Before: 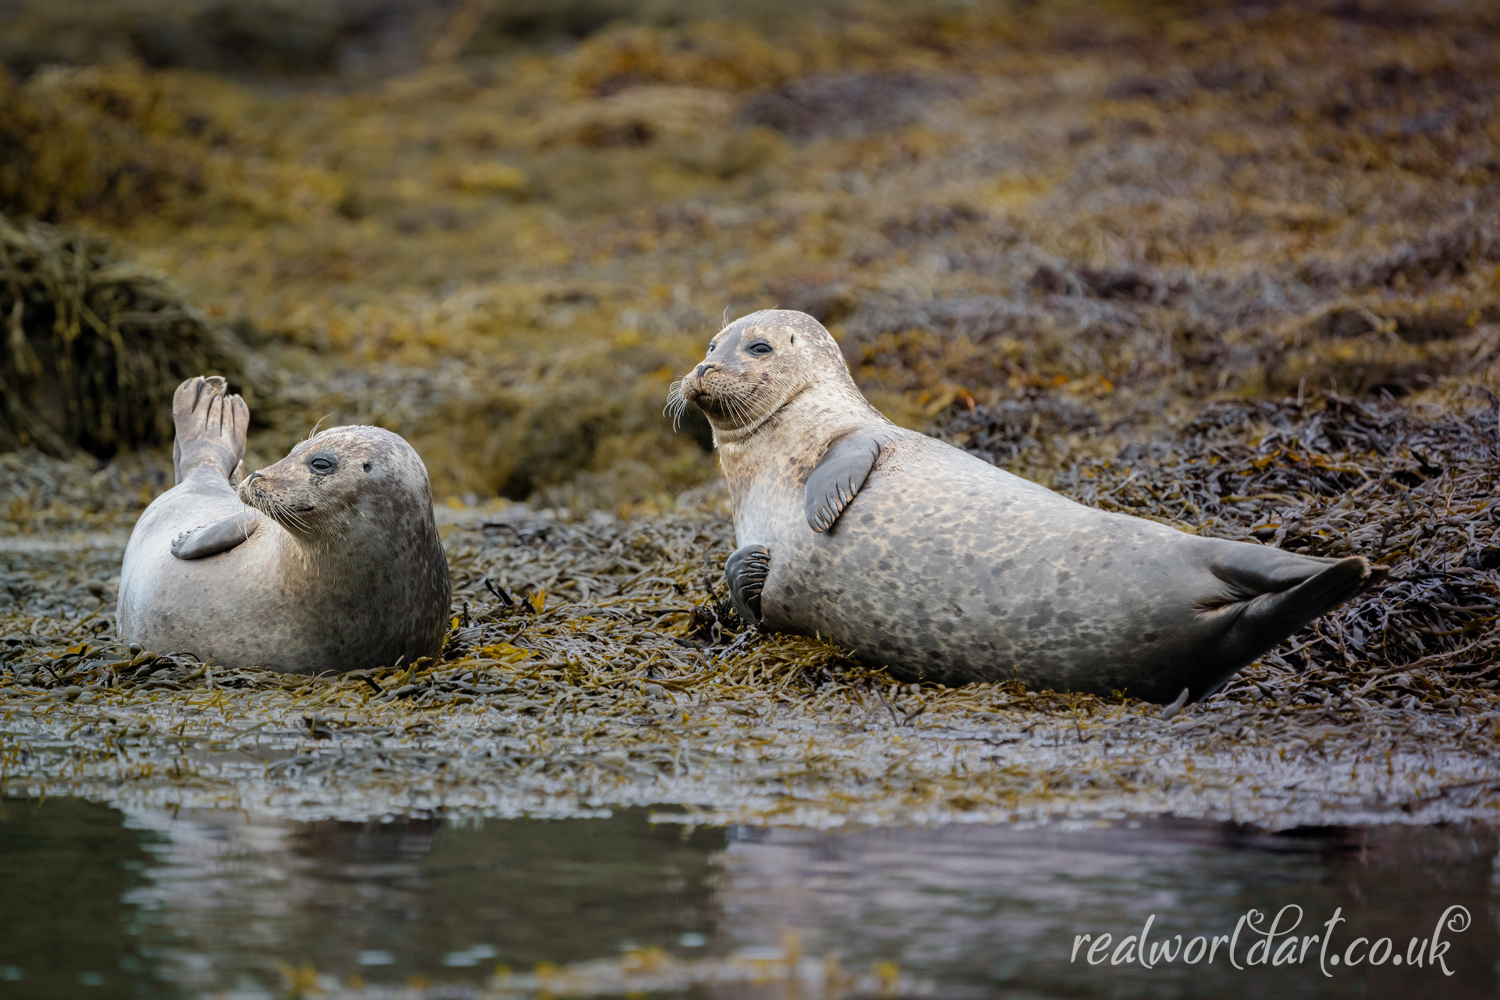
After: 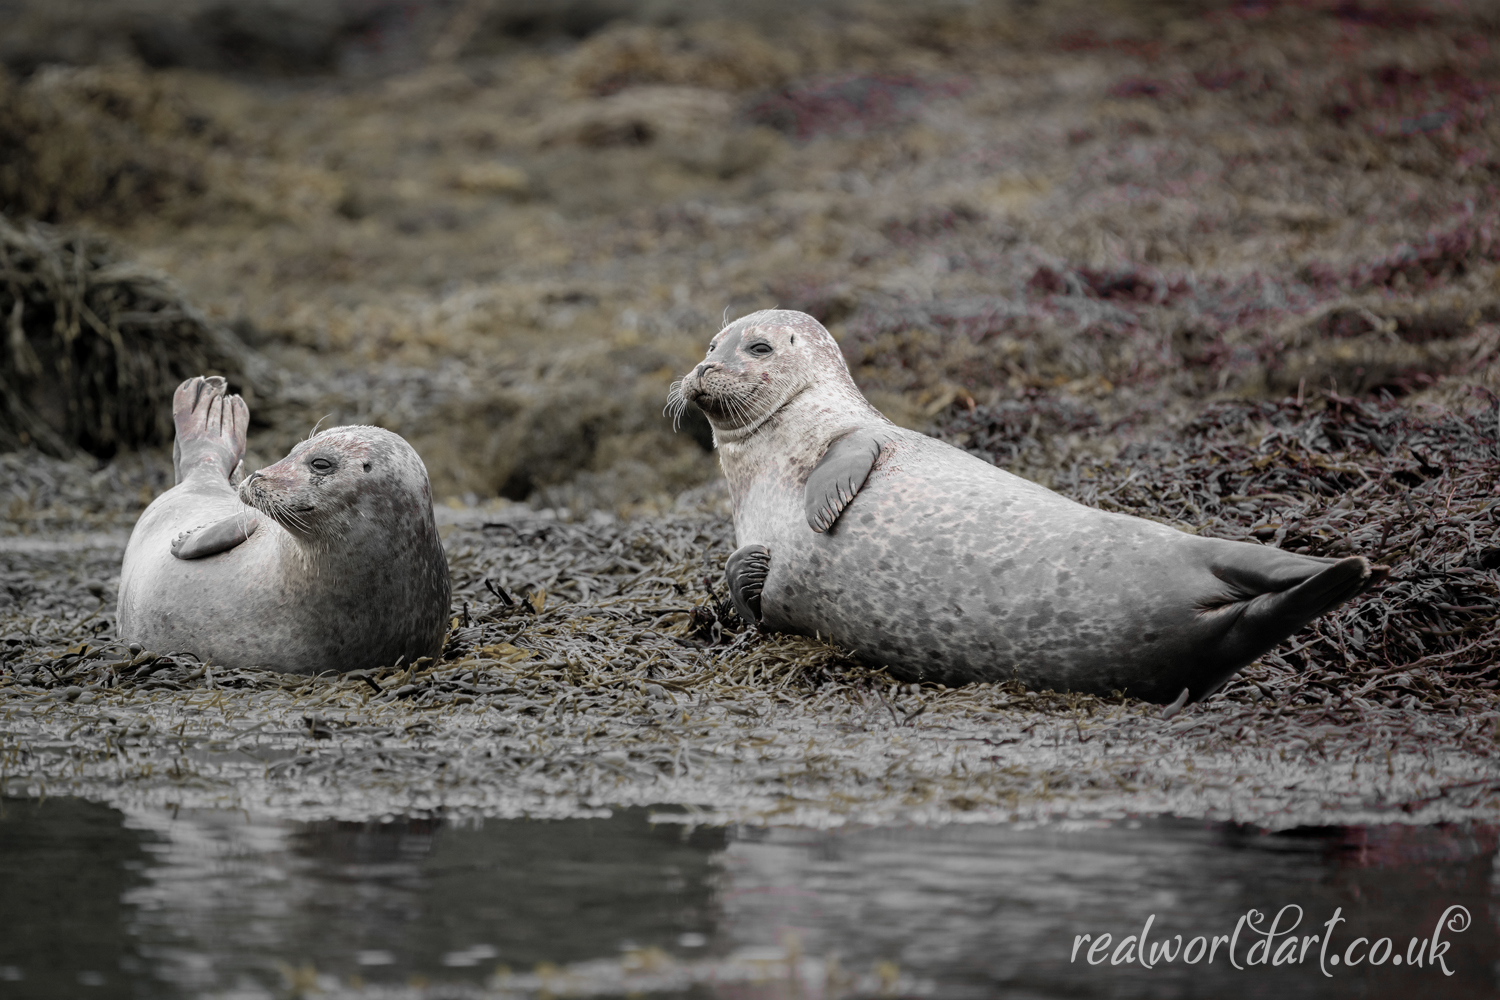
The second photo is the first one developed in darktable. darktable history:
white balance: red 0.983, blue 1.036
color zones: curves: ch1 [(0, 0.831) (0.08, 0.771) (0.157, 0.268) (0.241, 0.207) (0.562, -0.005) (0.714, -0.013) (0.876, 0.01) (1, 0.831)]
